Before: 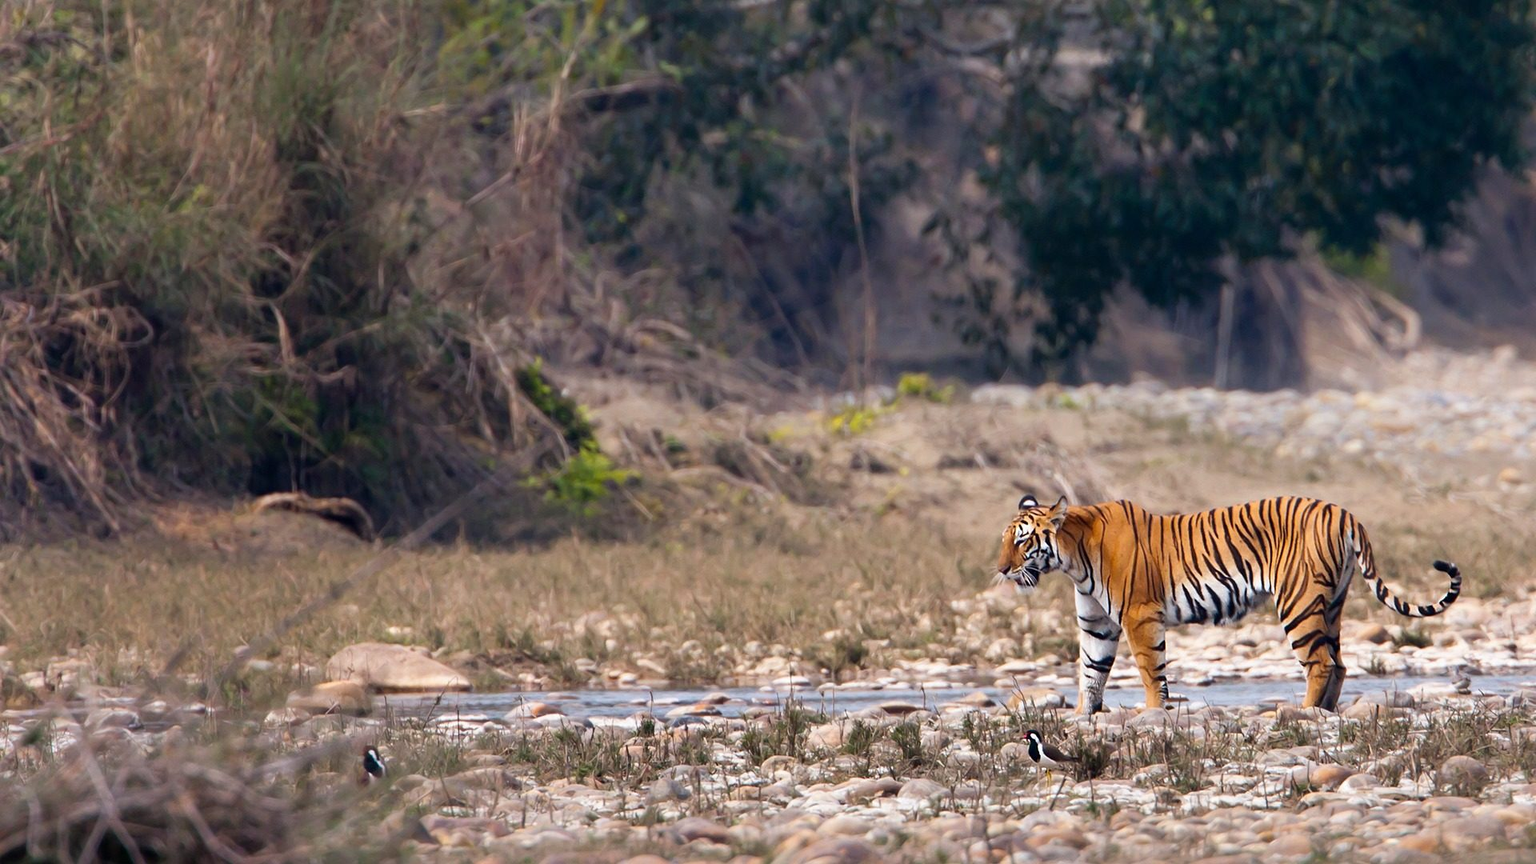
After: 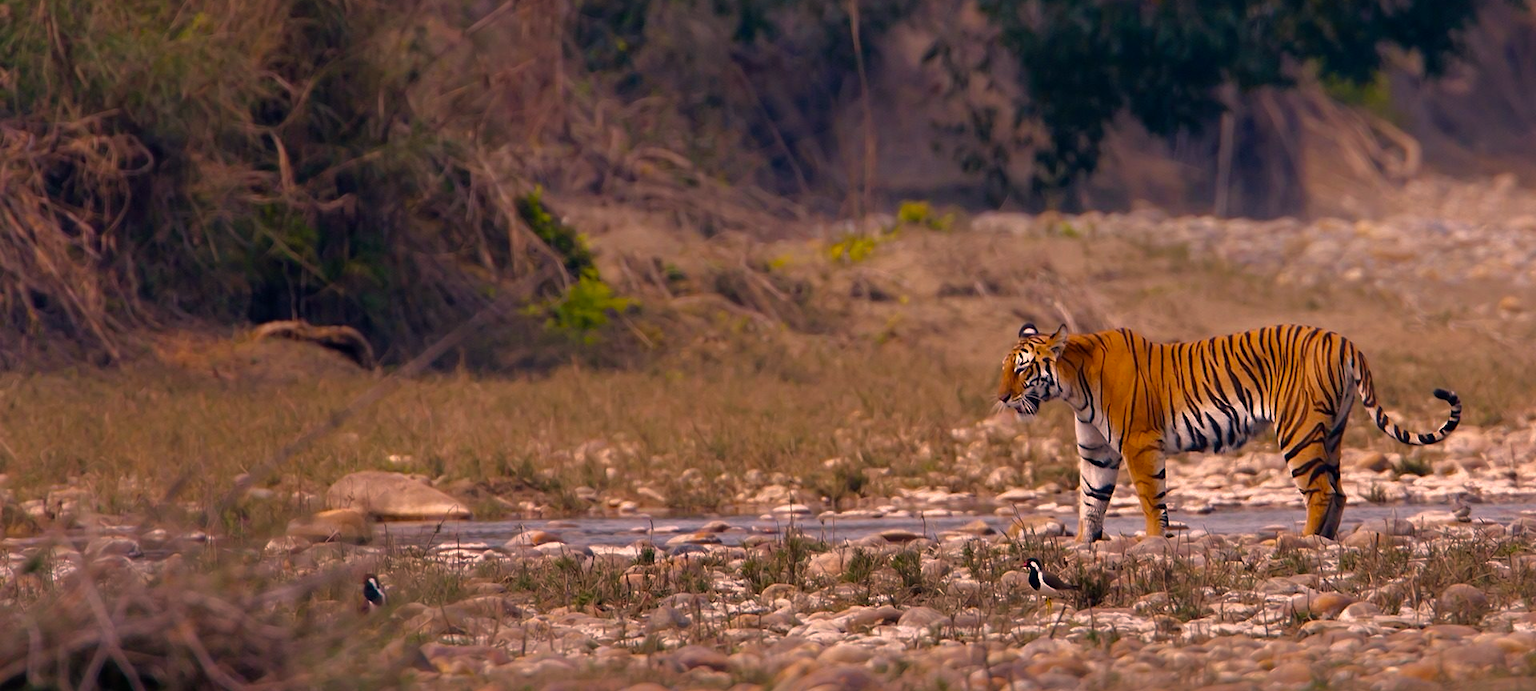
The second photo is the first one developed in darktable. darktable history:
crop and rotate: top 19.998%
base curve: curves: ch0 [(0, 0) (0.841, 0.609) (1, 1)]
color balance rgb: perceptual saturation grading › global saturation 20%, global vibrance 20%
color correction: highlights a* 21.16, highlights b* 19.61
